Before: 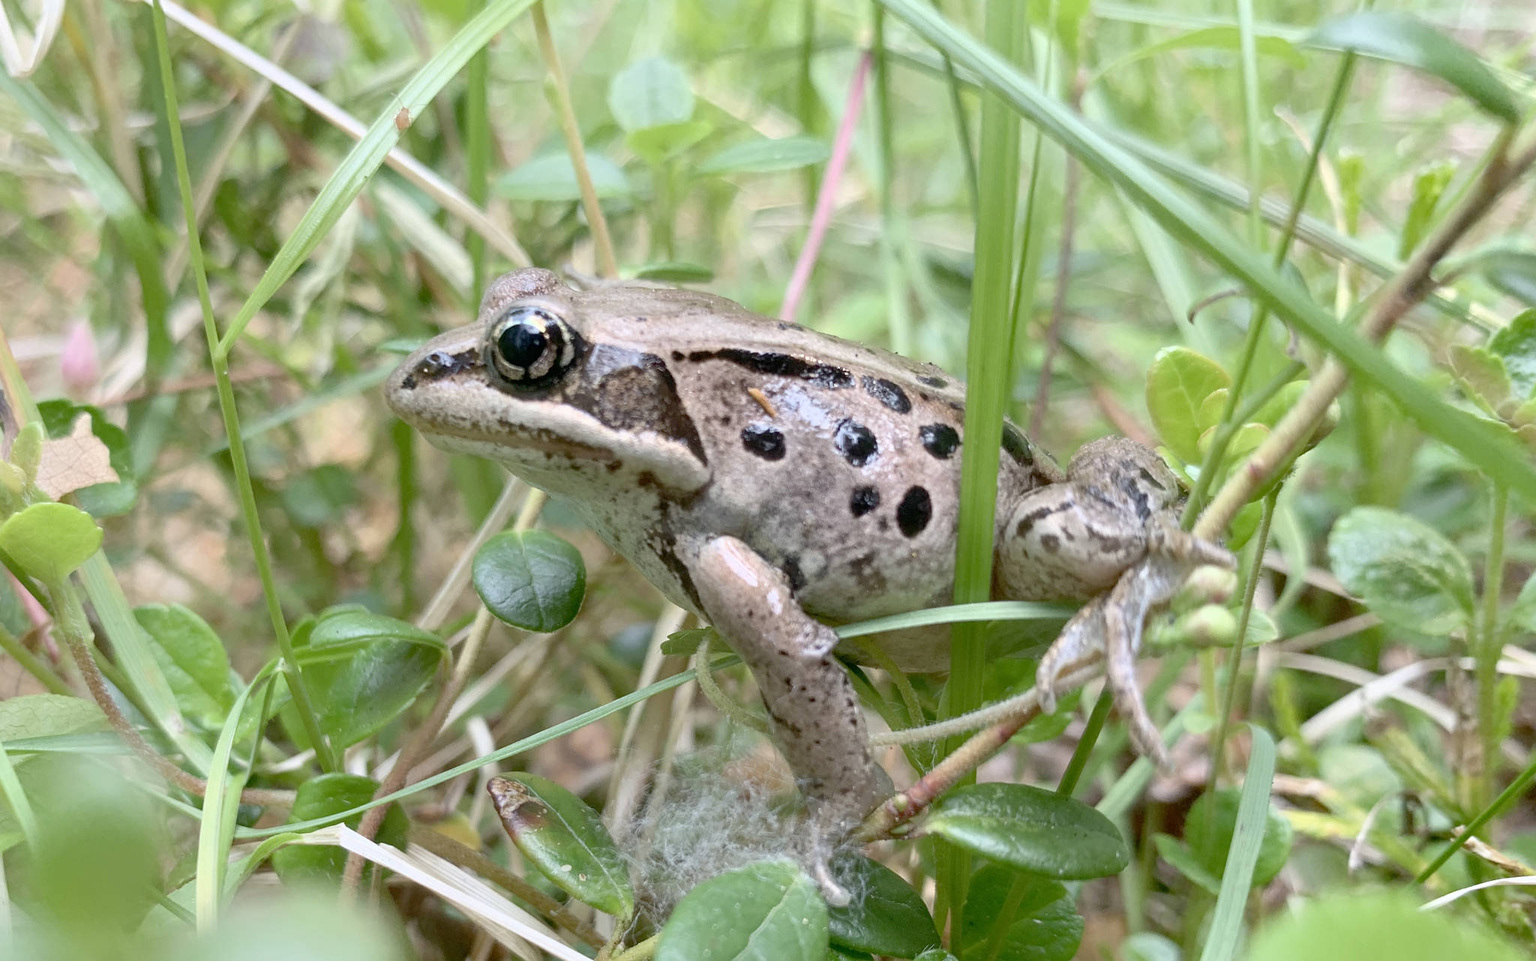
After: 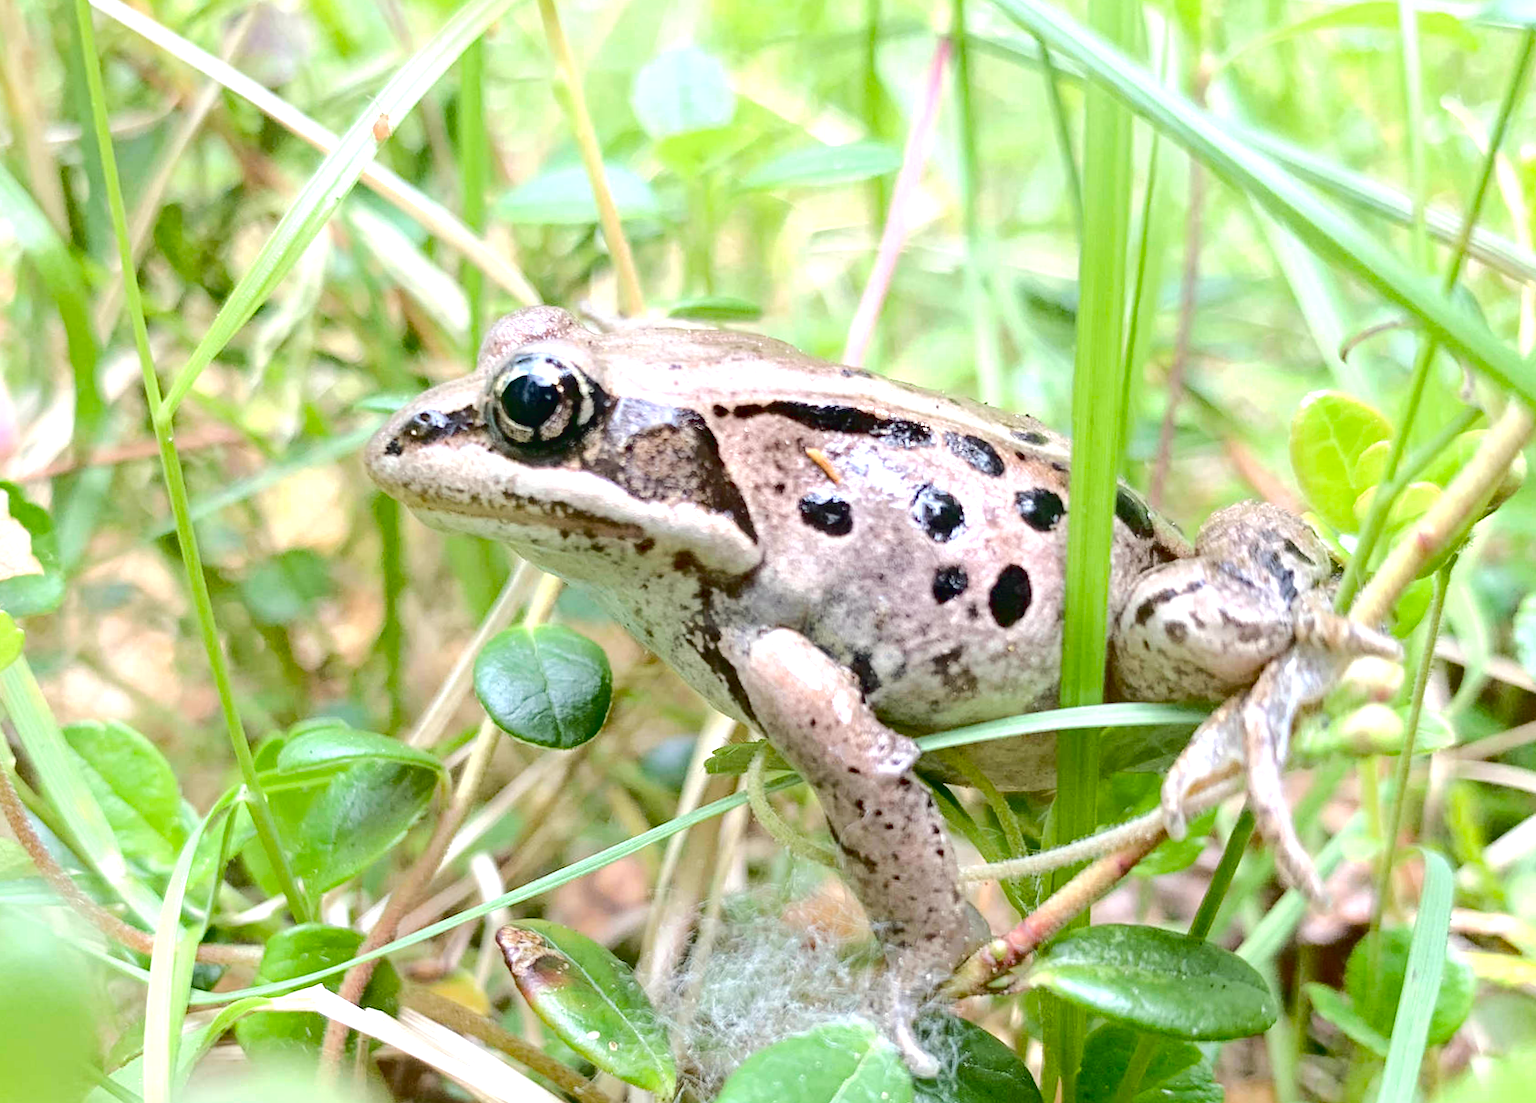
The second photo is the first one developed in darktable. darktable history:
haze removal: compatibility mode true, adaptive false
tone equalizer: -8 EV -0.389 EV, -7 EV -0.371 EV, -6 EV -0.342 EV, -5 EV -0.189 EV, -3 EV 0.239 EV, -2 EV 0.32 EV, -1 EV 0.383 EV, +0 EV 0.419 EV, smoothing diameter 24.78%, edges refinement/feathering 10.35, preserve details guided filter
crop and rotate: angle 0.813°, left 4.51%, top 0.952%, right 11.367%, bottom 2.384%
tone curve: curves: ch0 [(0, 0.032) (0.094, 0.08) (0.265, 0.208) (0.41, 0.417) (0.485, 0.524) (0.638, 0.673) (0.845, 0.828) (0.994, 0.964)]; ch1 [(0, 0) (0.161, 0.092) (0.37, 0.302) (0.437, 0.456) (0.469, 0.482) (0.498, 0.504) (0.576, 0.583) (0.644, 0.638) (0.725, 0.765) (1, 1)]; ch2 [(0, 0) (0.352, 0.403) (0.45, 0.469) (0.502, 0.504) (0.54, 0.521) (0.589, 0.576) (1, 1)]
exposure: black level correction 0, exposure 0.498 EV, compensate exposure bias true, compensate highlight preservation false
